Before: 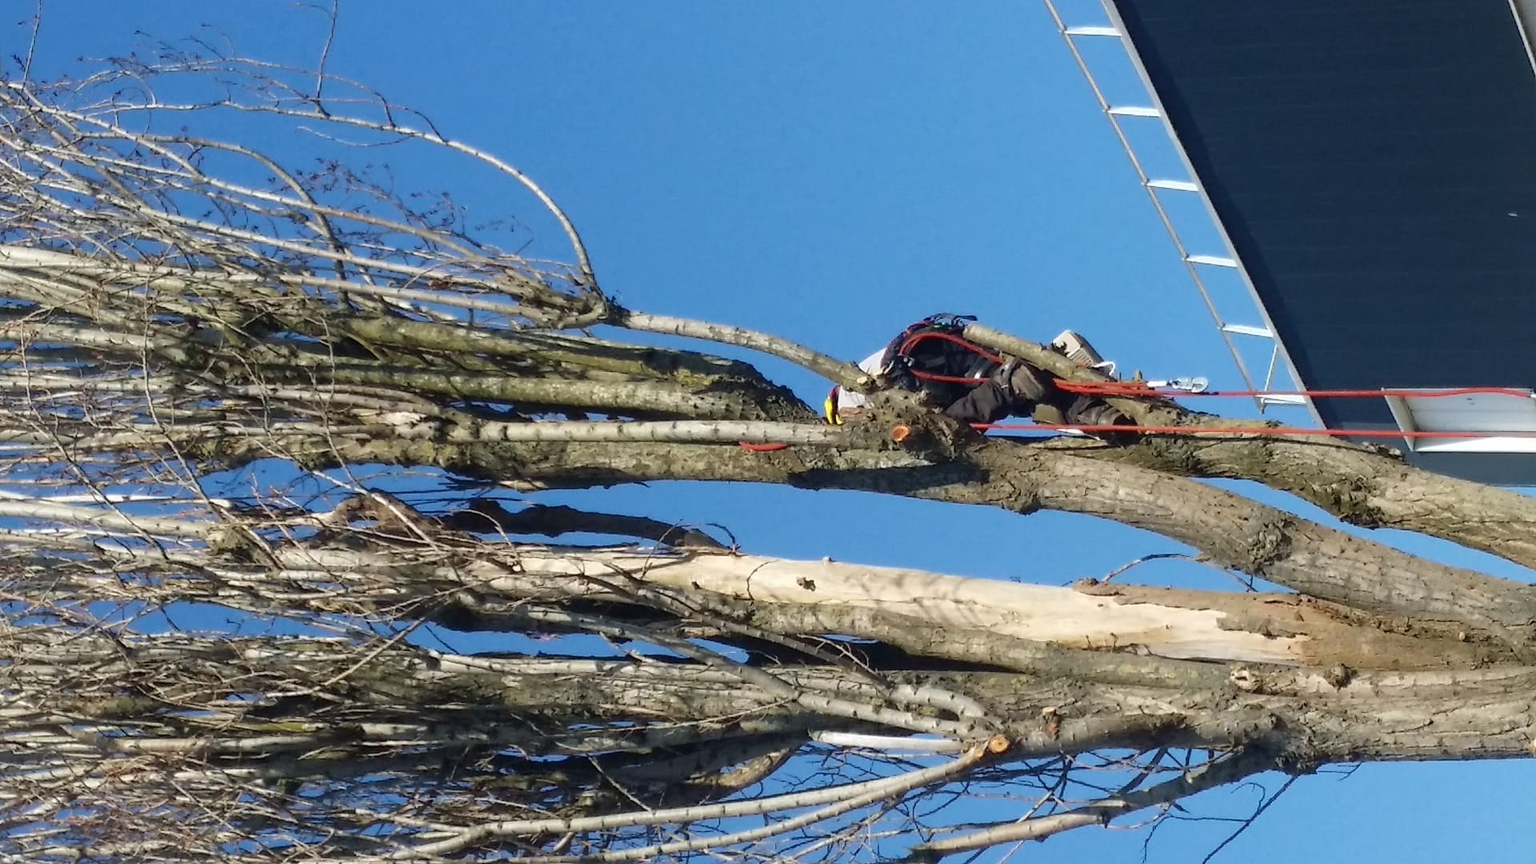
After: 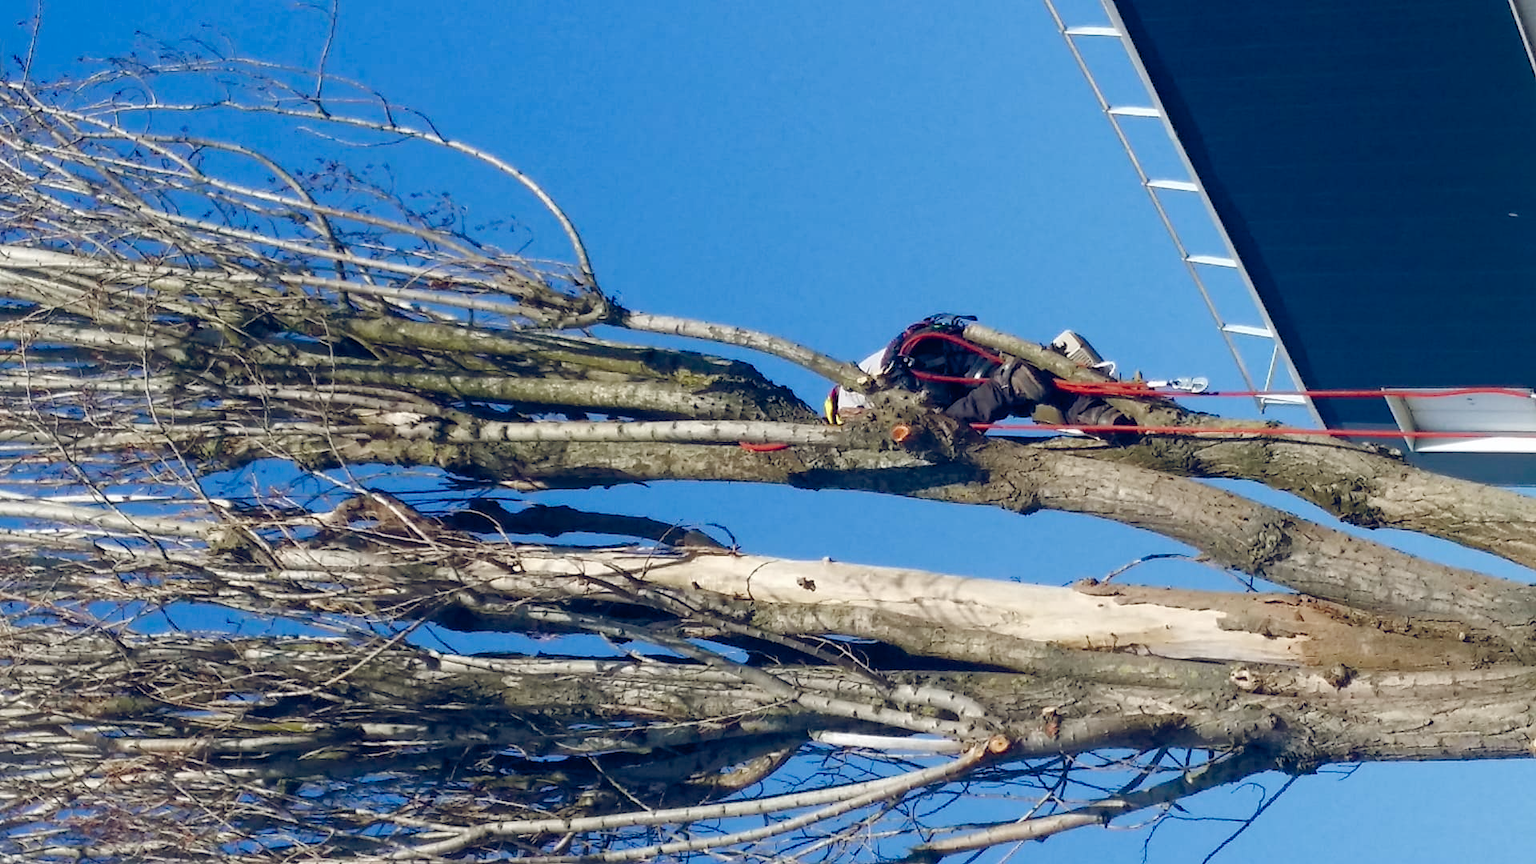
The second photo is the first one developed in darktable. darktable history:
color balance rgb: global offset › chroma 0.252%, global offset › hue 256.59°, linear chroma grading › global chroma 9.125%, perceptual saturation grading › global saturation -0.035%, perceptual saturation grading › highlights -33.454%, perceptual saturation grading › mid-tones 15.049%, perceptual saturation grading › shadows 47.848%
